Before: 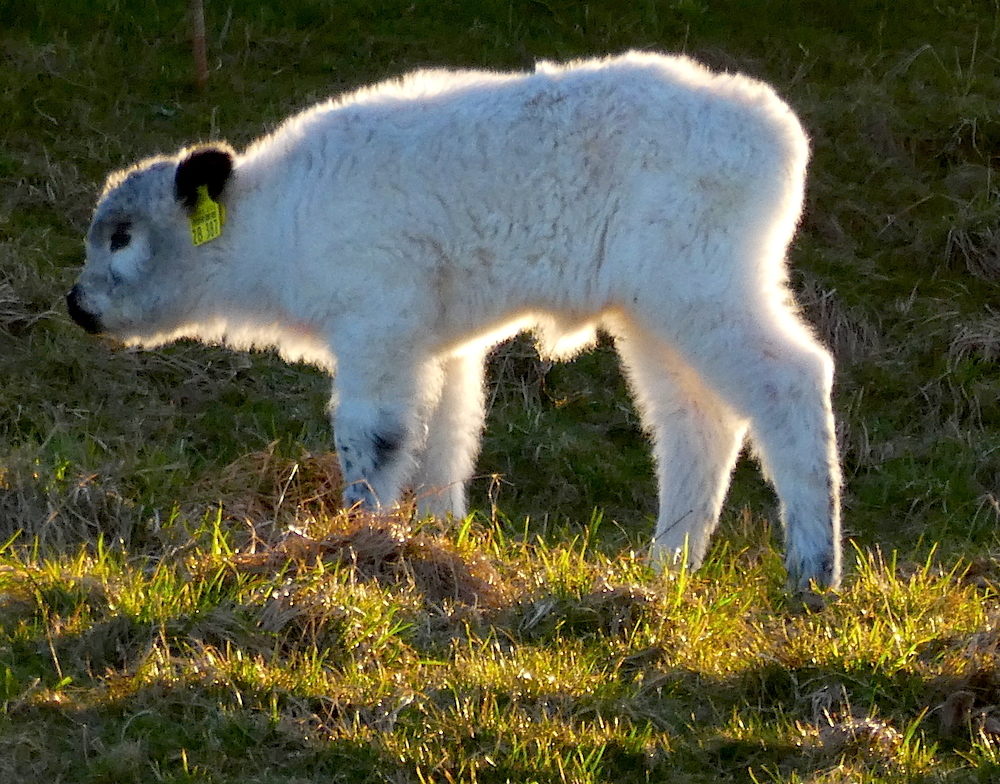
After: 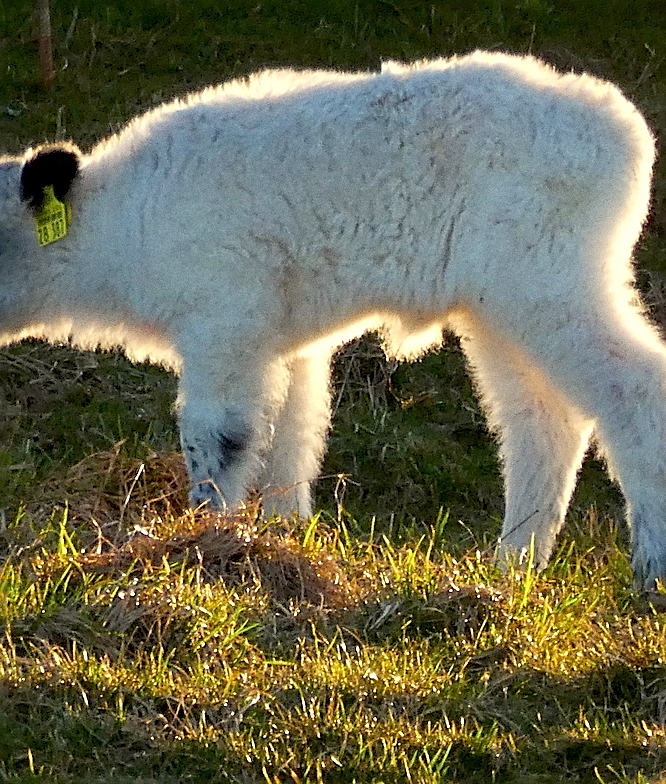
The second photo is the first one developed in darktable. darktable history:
sharpen: radius 2.584, amount 0.688
crop: left 15.419%, right 17.914%
grain: coarseness 0.09 ISO
white balance: red 1.029, blue 0.92
